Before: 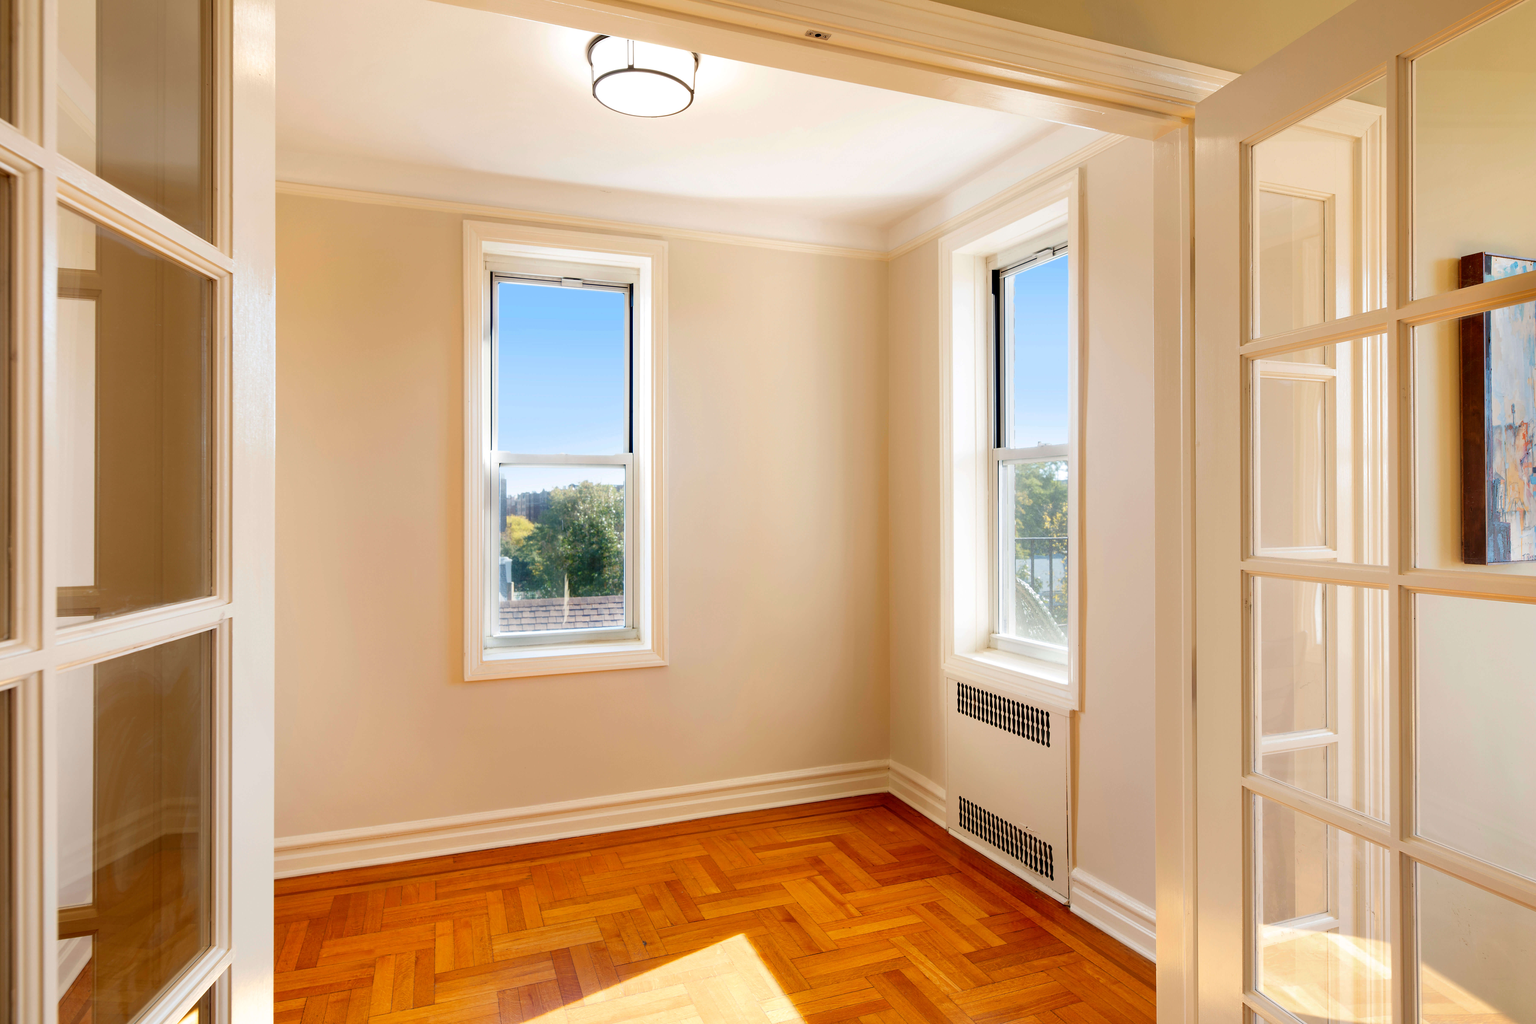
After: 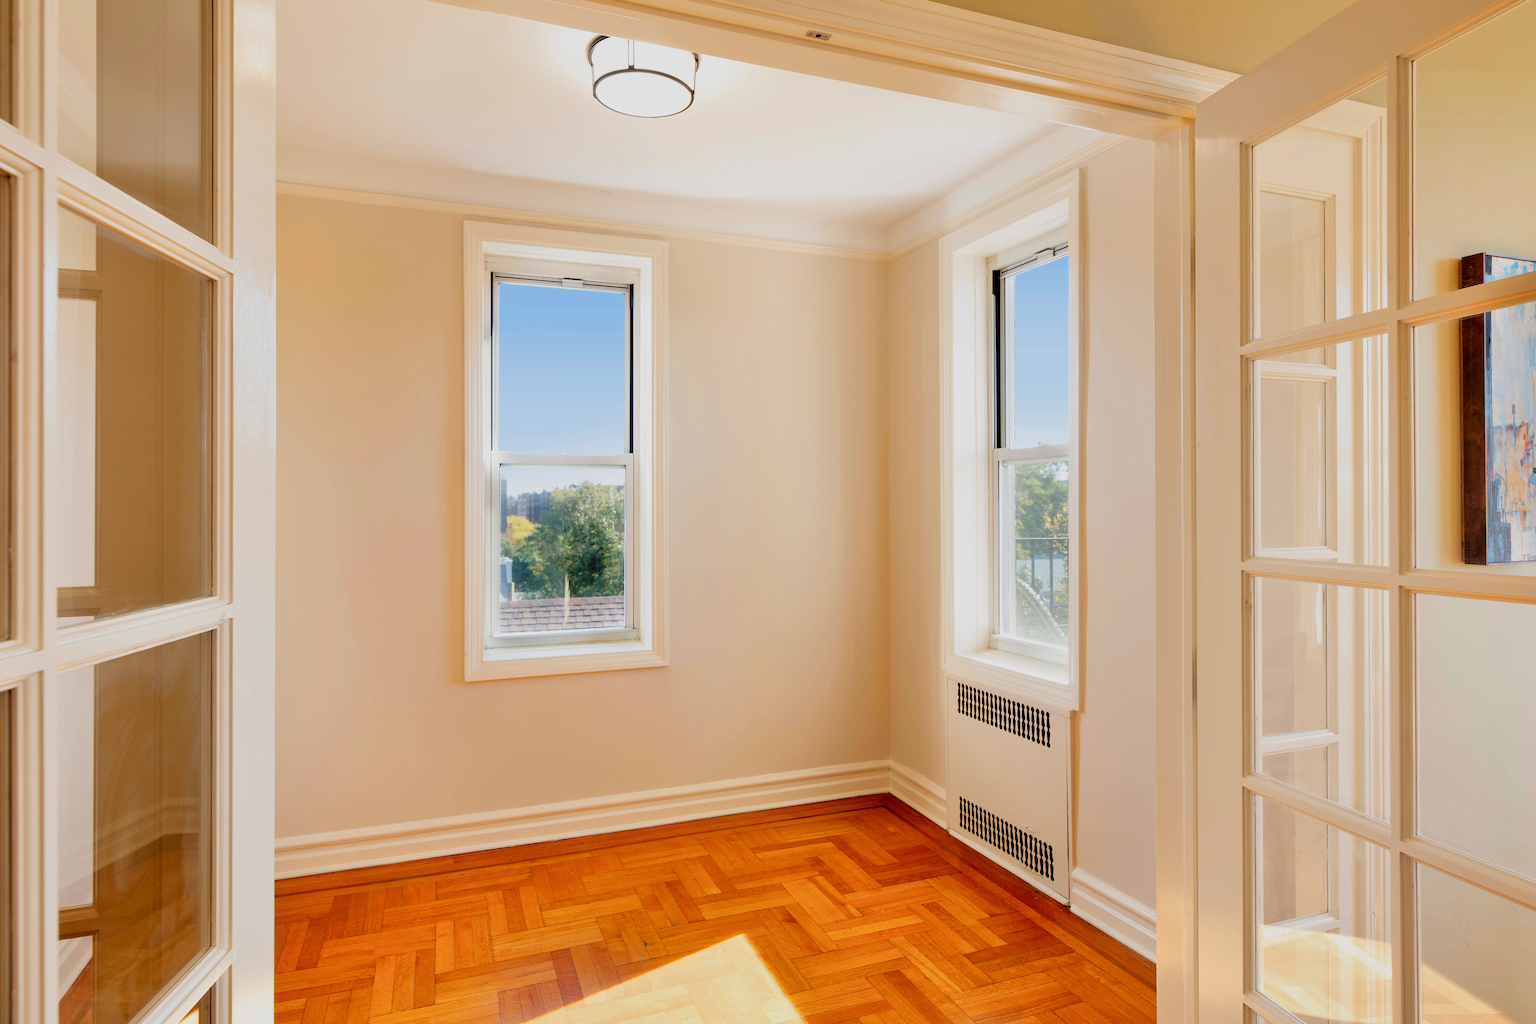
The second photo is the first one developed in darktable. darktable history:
color zones: curves: ch1 [(0.309, 0.524) (0.41, 0.329) (0.508, 0.509)]; ch2 [(0.25, 0.457) (0.75, 0.5)], mix -92.43%
tone equalizer: -8 EV -0.002 EV, -7 EV 0.004 EV, -6 EV -0.044 EV, -5 EV 0.013 EV, -4 EV -0.018 EV, -3 EV 0.035 EV, -2 EV -0.041 EV, -1 EV -0.311 EV, +0 EV -0.612 EV, mask exposure compensation -0.498 EV
filmic rgb: black relative exposure -7.74 EV, white relative exposure 4.44 EV, hardness 3.75, latitude 50.09%, contrast 1.1
exposure: exposure 0.55 EV, compensate highlight preservation false
